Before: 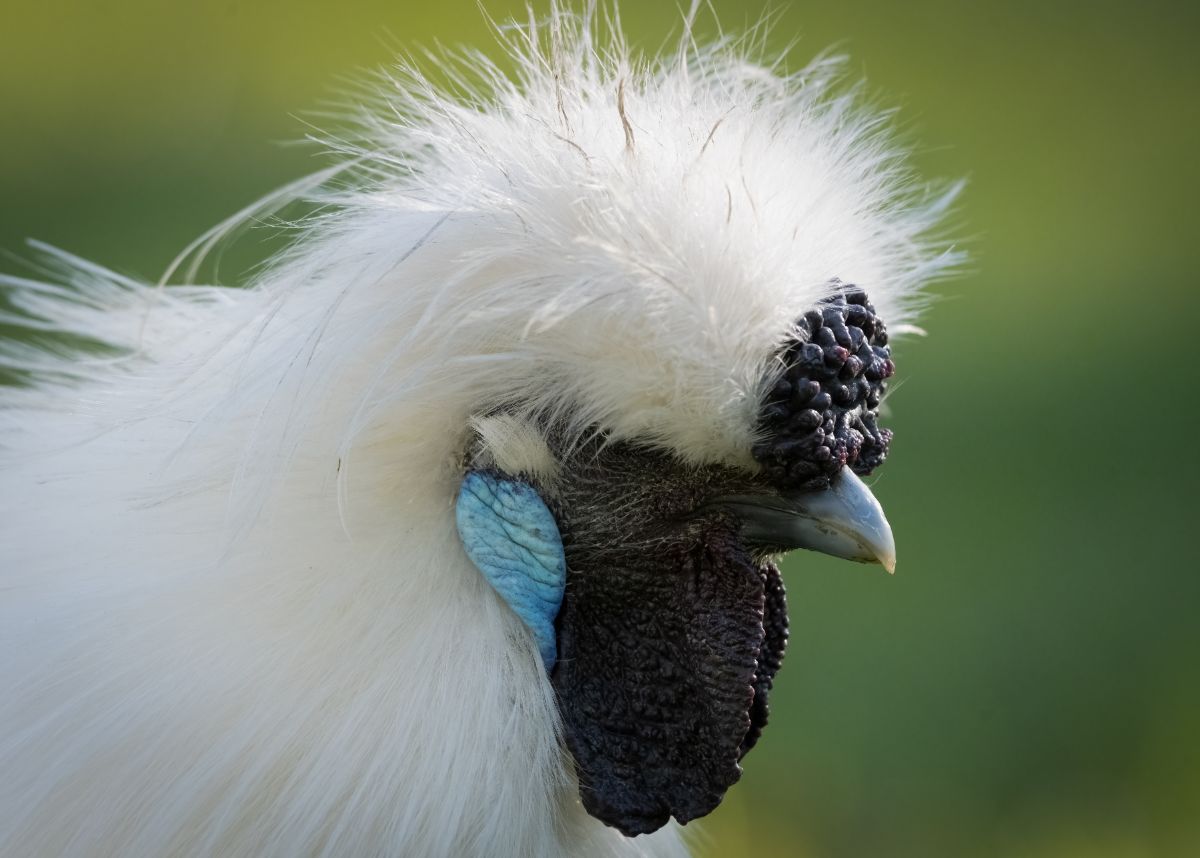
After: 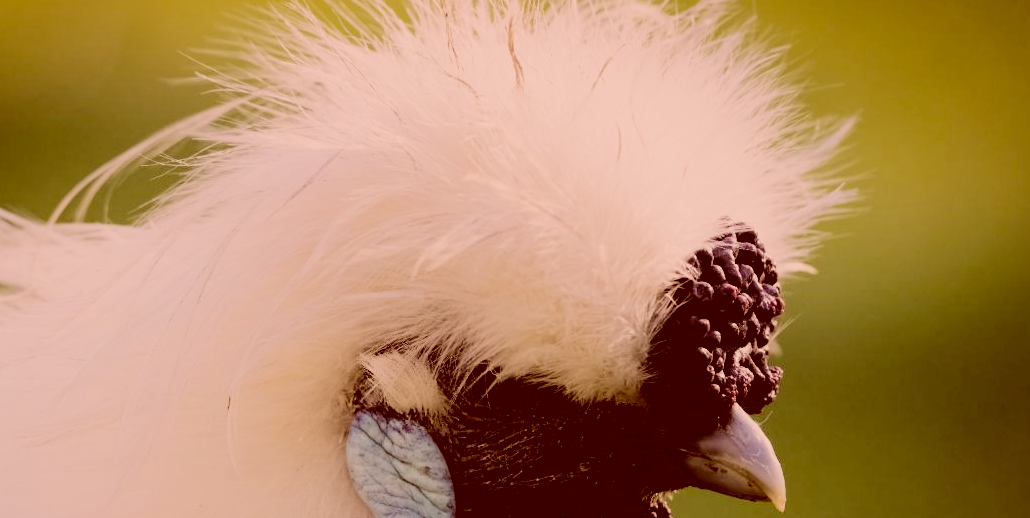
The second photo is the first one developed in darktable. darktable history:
crop and rotate: left 9.243%, top 7.259%, right 4.85%, bottom 32.283%
color correction: highlights a* 9.28, highlights b* 8.59, shadows a* 39.76, shadows b* 39.66, saturation 0.825
filmic rgb: black relative exposure -7.19 EV, white relative exposure 5.38 EV, threshold 5.96 EV, hardness 3.03, color science v6 (2022), enable highlight reconstruction true
velvia: on, module defaults
tone curve: curves: ch0 [(0, 0) (0.049, 0.01) (0.154, 0.081) (0.491, 0.56) (0.739, 0.794) (0.992, 0.937)]; ch1 [(0, 0) (0.172, 0.123) (0.317, 0.272) (0.401, 0.422) (0.499, 0.497) (0.531, 0.54) (0.615, 0.603) (0.741, 0.783) (1, 1)]; ch2 [(0, 0) (0.411, 0.424) (0.462, 0.464) (0.502, 0.489) (0.544, 0.551) (0.686, 0.638) (1, 1)], preserve colors none
